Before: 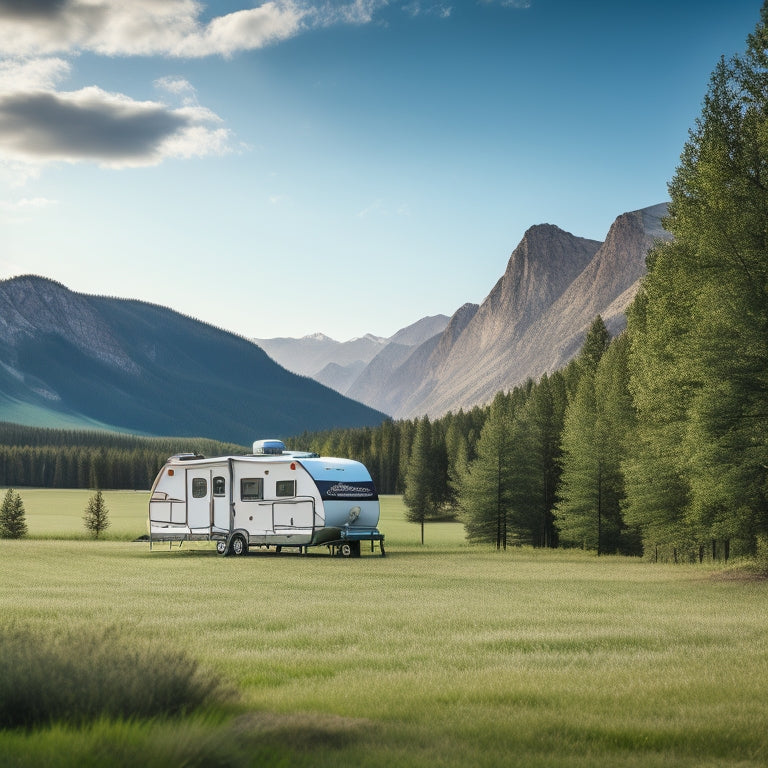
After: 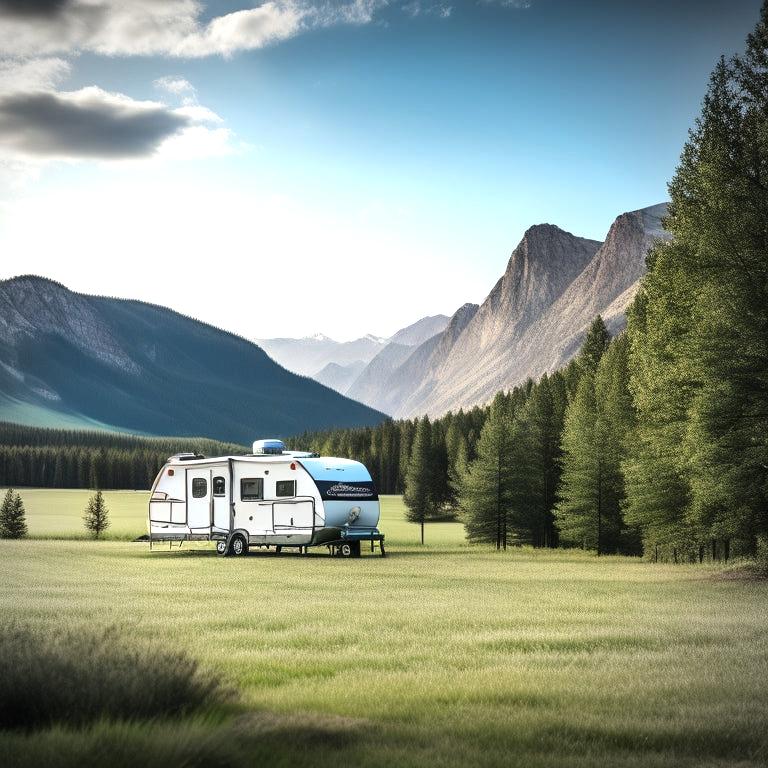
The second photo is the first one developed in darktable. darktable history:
tone equalizer: -8 EV -0.75 EV, -7 EV -0.7 EV, -6 EV -0.6 EV, -5 EV -0.4 EV, -3 EV 0.4 EV, -2 EV 0.6 EV, -1 EV 0.7 EV, +0 EV 0.75 EV, edges refinement/feathering 500, mask exposure compensation -1.57 EV, preserve details no
vignetting: on, module defaults
